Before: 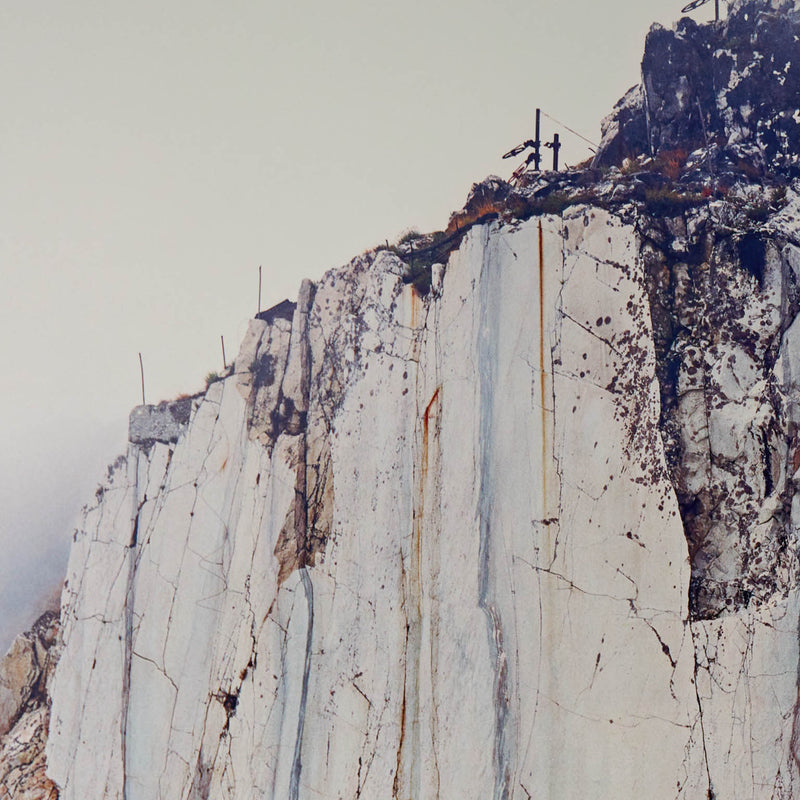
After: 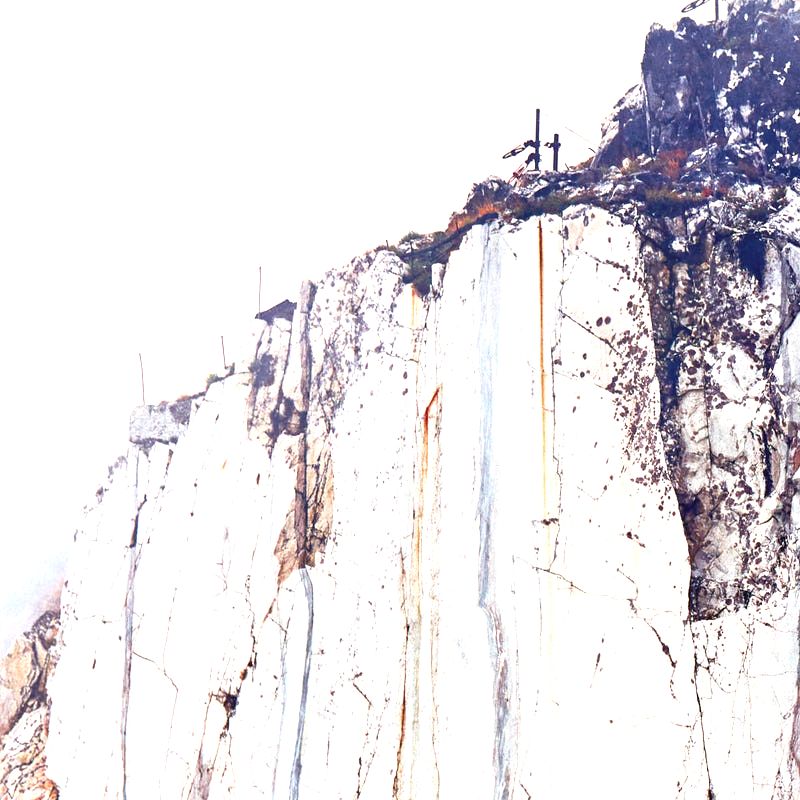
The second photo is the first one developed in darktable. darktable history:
exposure: black level correction 0, exposure 1.449 EV, compensate exposure bias true, compensate highlight preservation false
